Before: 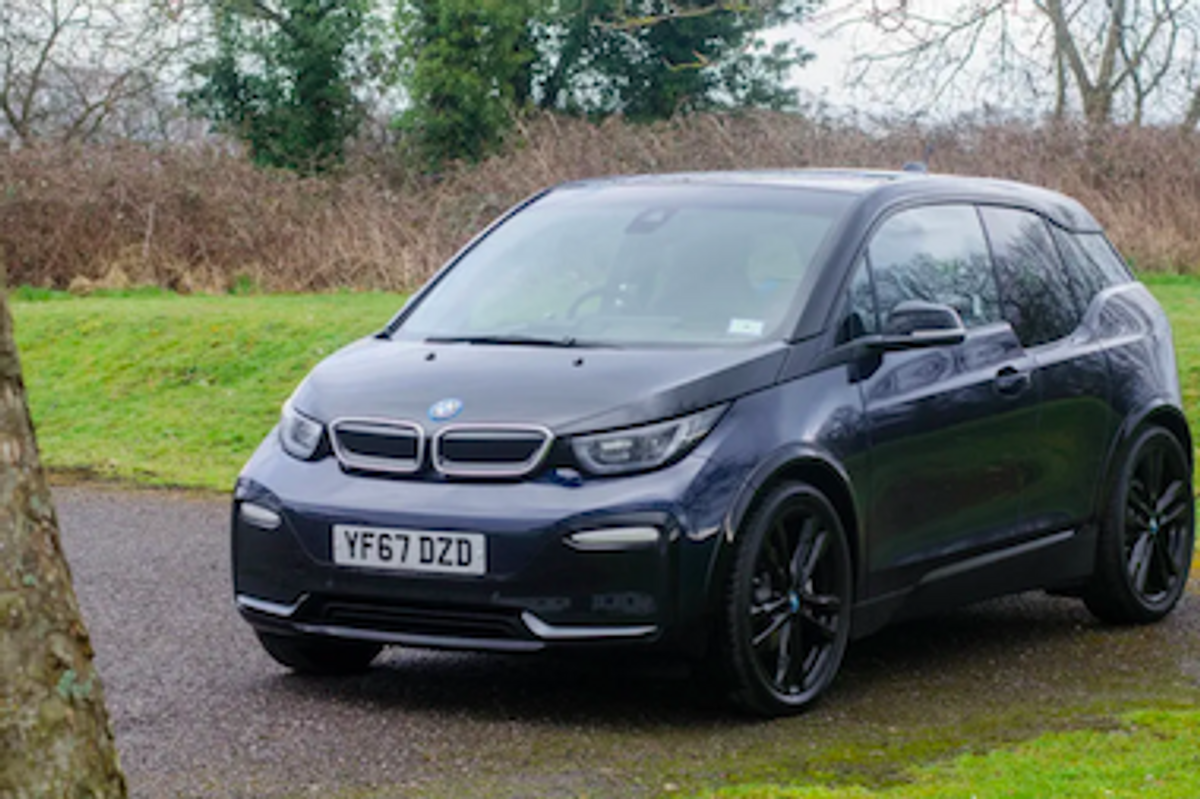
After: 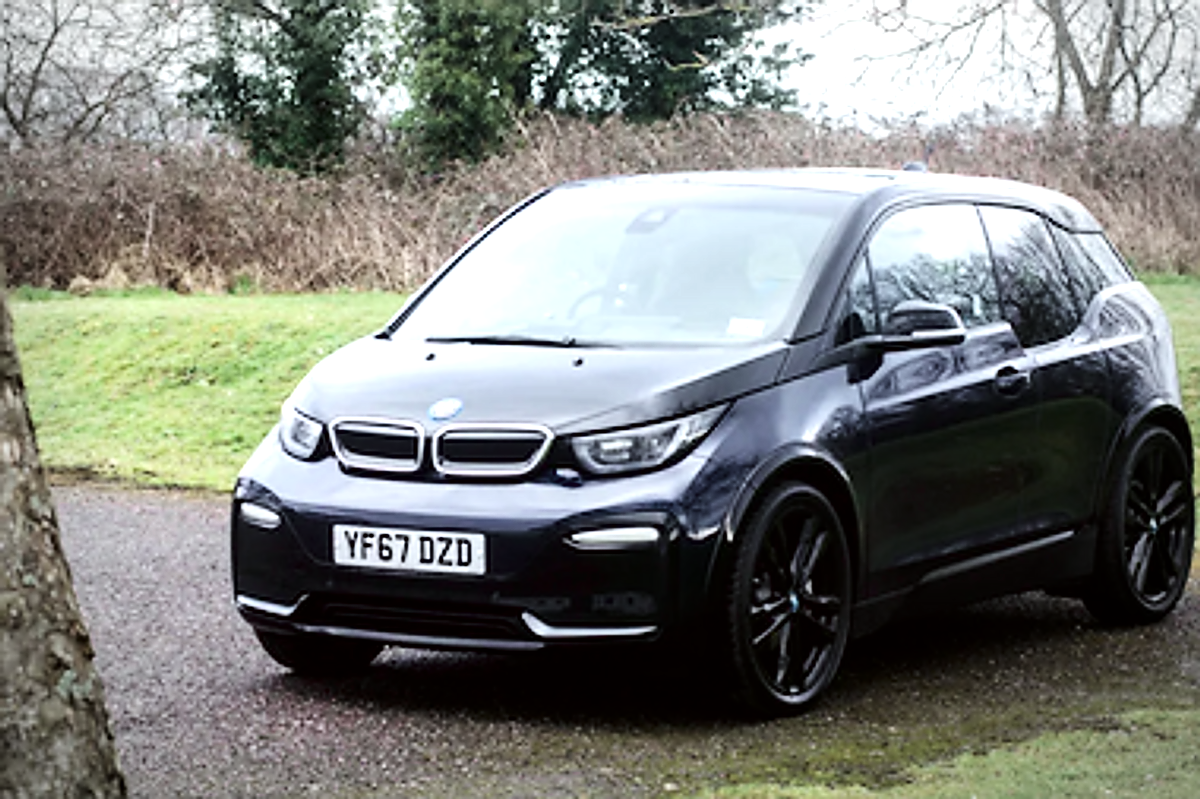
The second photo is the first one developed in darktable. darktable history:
vibrance: vibrance 0%
tone curve: curves: ch0 [(0, 0) (0.004, 0.001) (0.133, 0.112) (0.325, 0.362) (0.832, 0.893) (1, 1)], color space Lab, linked channels, preserve colors none
sharpen: radius 1.4, amount 1.25, threshold 0.7
vignetting: automatic ratio true
color correction: highlights a* -2.73, highlights b* -2.09, shadows a* 2.41, shadows b* 2.73
contrast brightness saturation: brightness -0.25, saturation 0.2
color zones: curves: ch0 [(0, 0.6) (0.129, 0.508) (0.193, 0.483) (0.429, 0.5) (0.571, 0.5) (0.714, 0.5) (0.857, 0.5) (1, 0.6)]; ch1 [(0, 0.481) (0.112, 0.245) (0.213, 0.223) (0.429, 0.233) (0.571, 0.231) (0.683, 0.242) (0.857, 0.296) (1, 0.481)]
exposure: exposure 1 EV, compensate highlight preservation false
